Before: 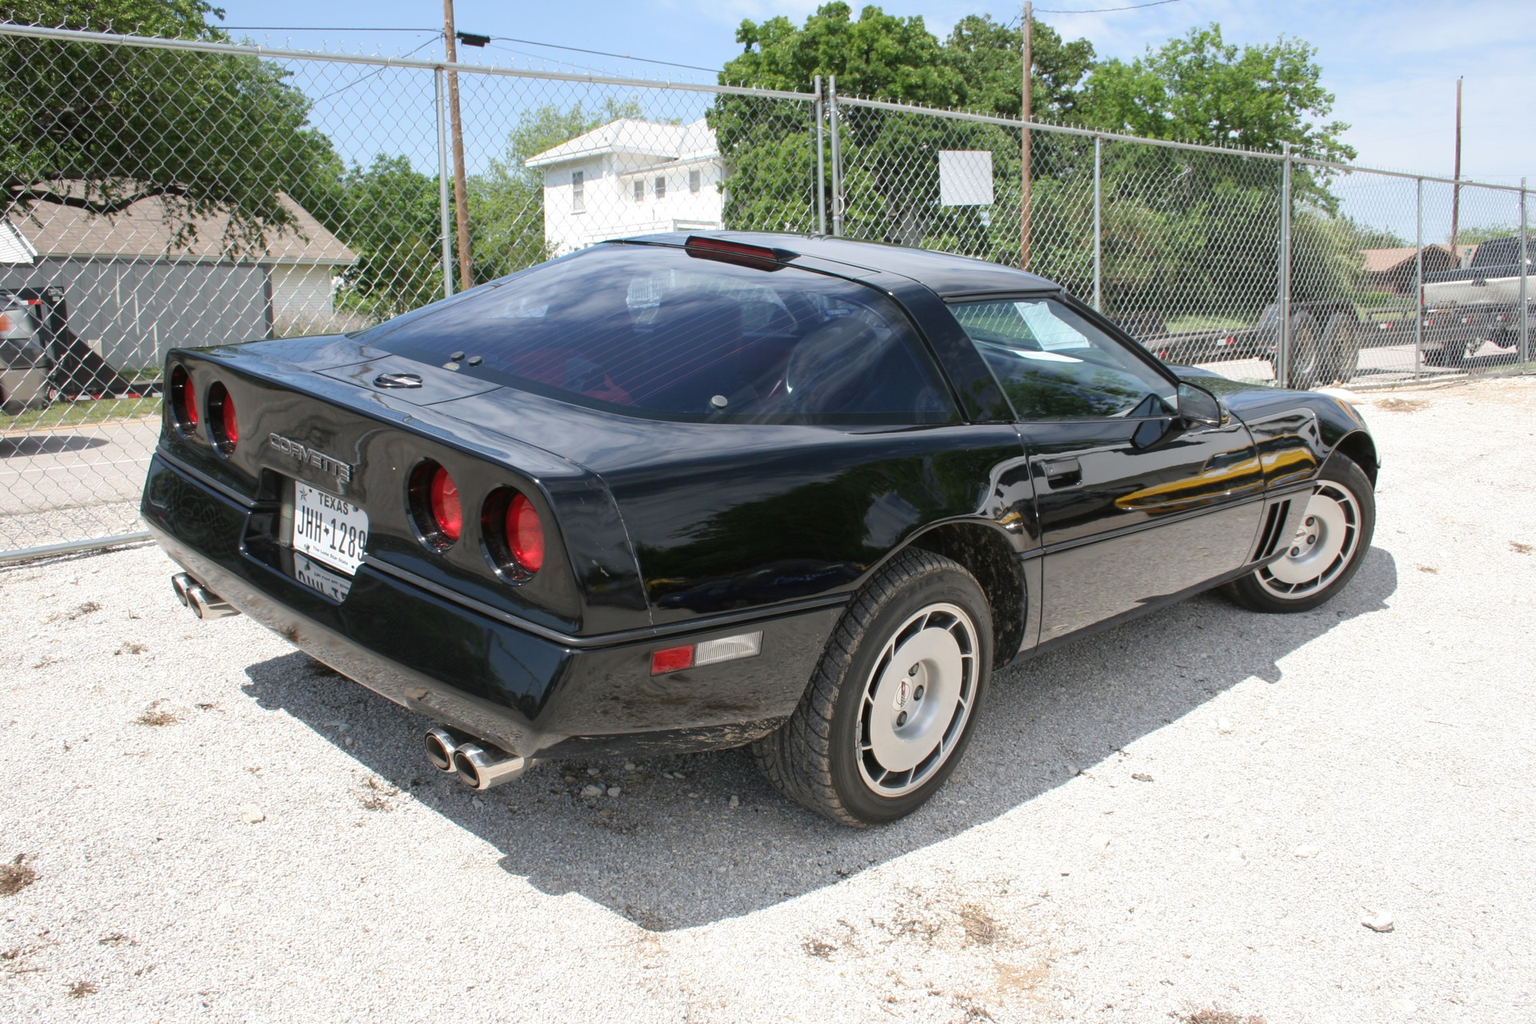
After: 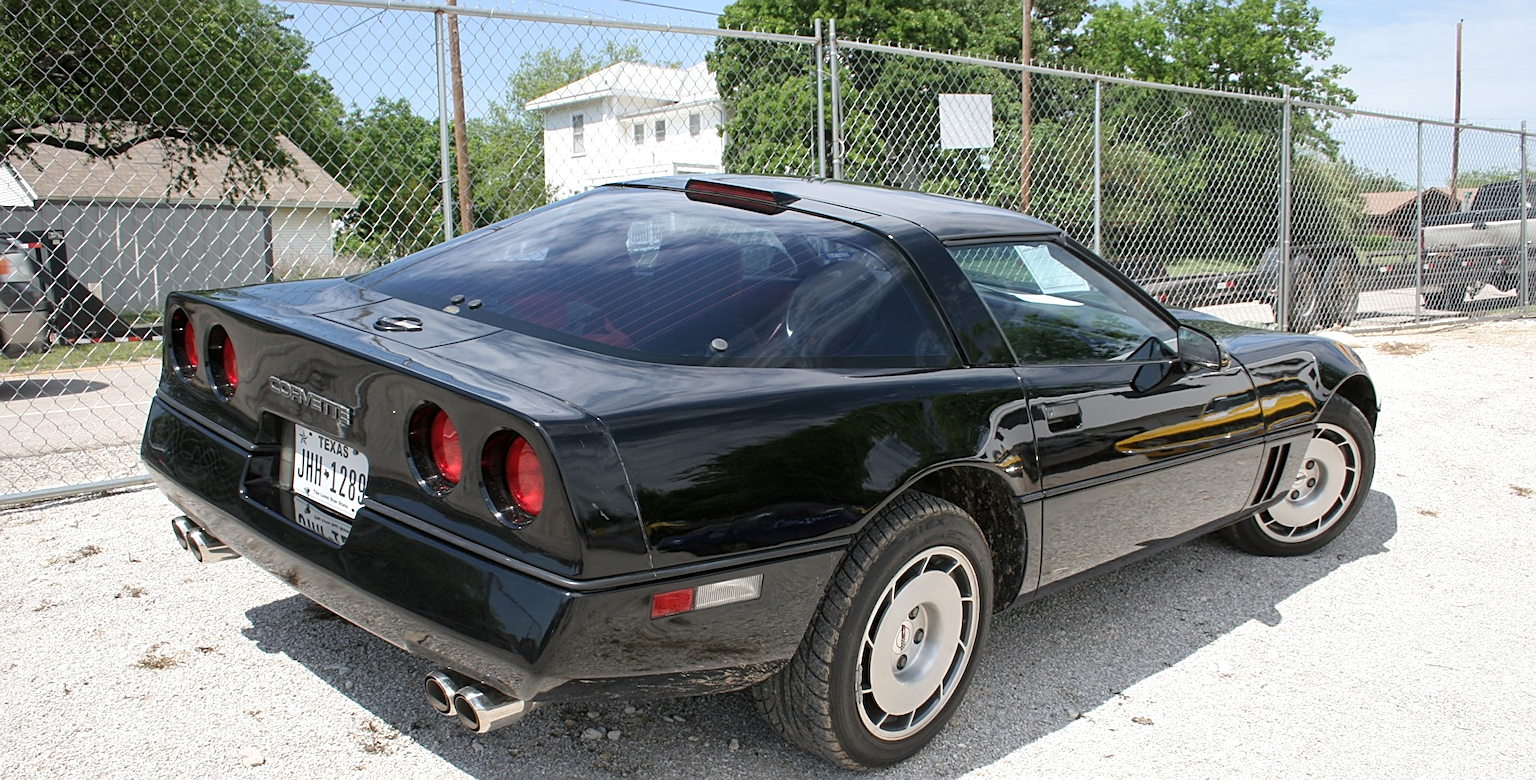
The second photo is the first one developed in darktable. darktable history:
local contrast: highlights 106%, shadows 102%, detail 120%, midtone range 0.2
sharpen: on, module defaults
crop: top 5.604%, bottom 18.176%
